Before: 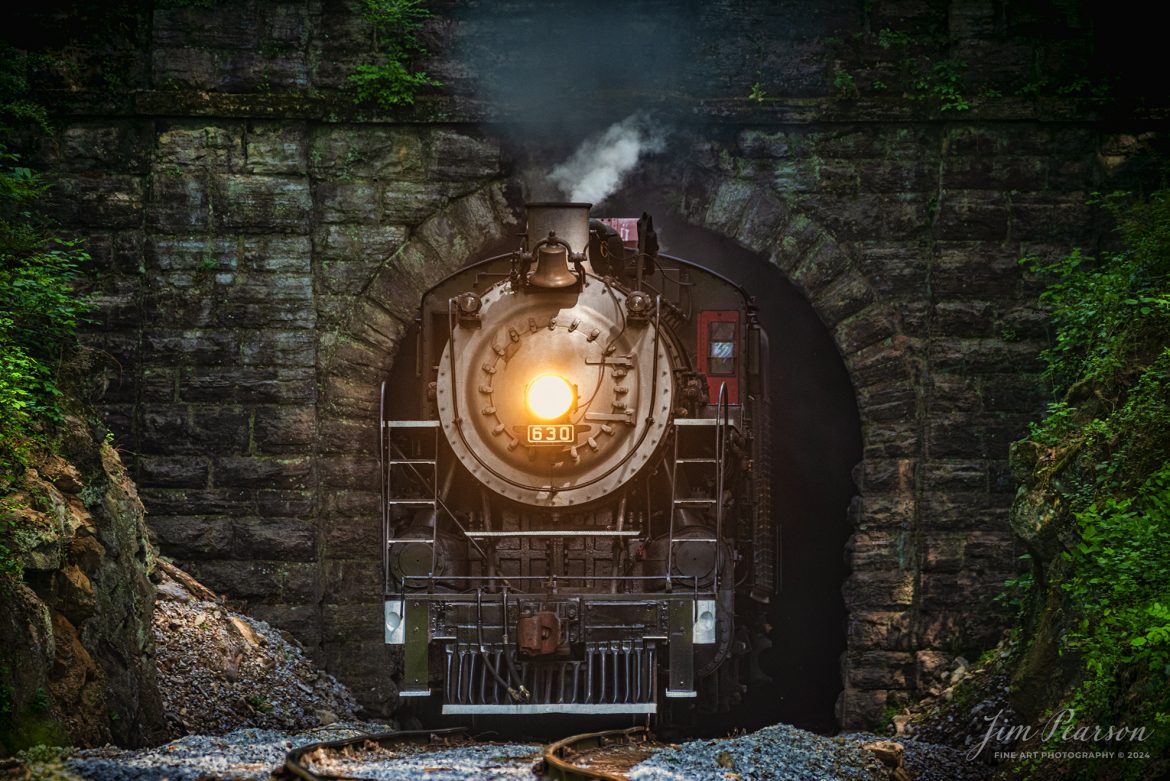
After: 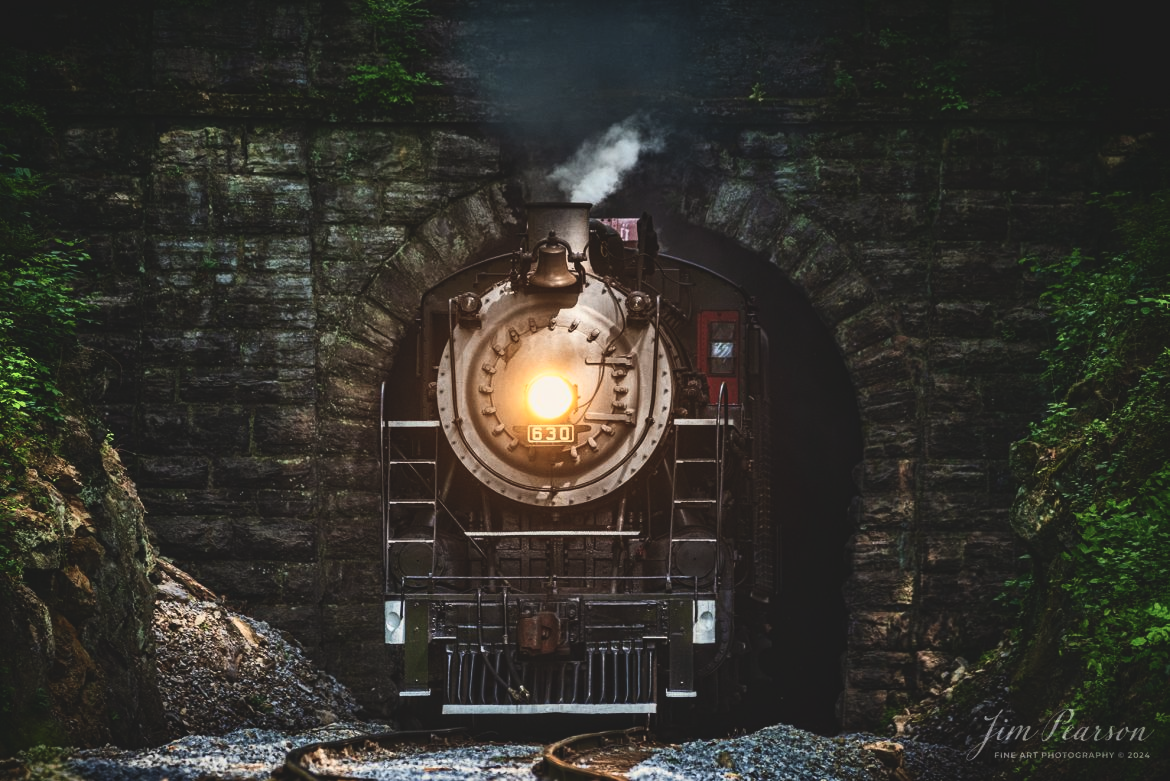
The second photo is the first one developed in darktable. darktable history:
exposure: black level correction -0.025, exposure -0.119 EV, compensate highlight preservation false
contrast brightness saturation: contrast 0.281
